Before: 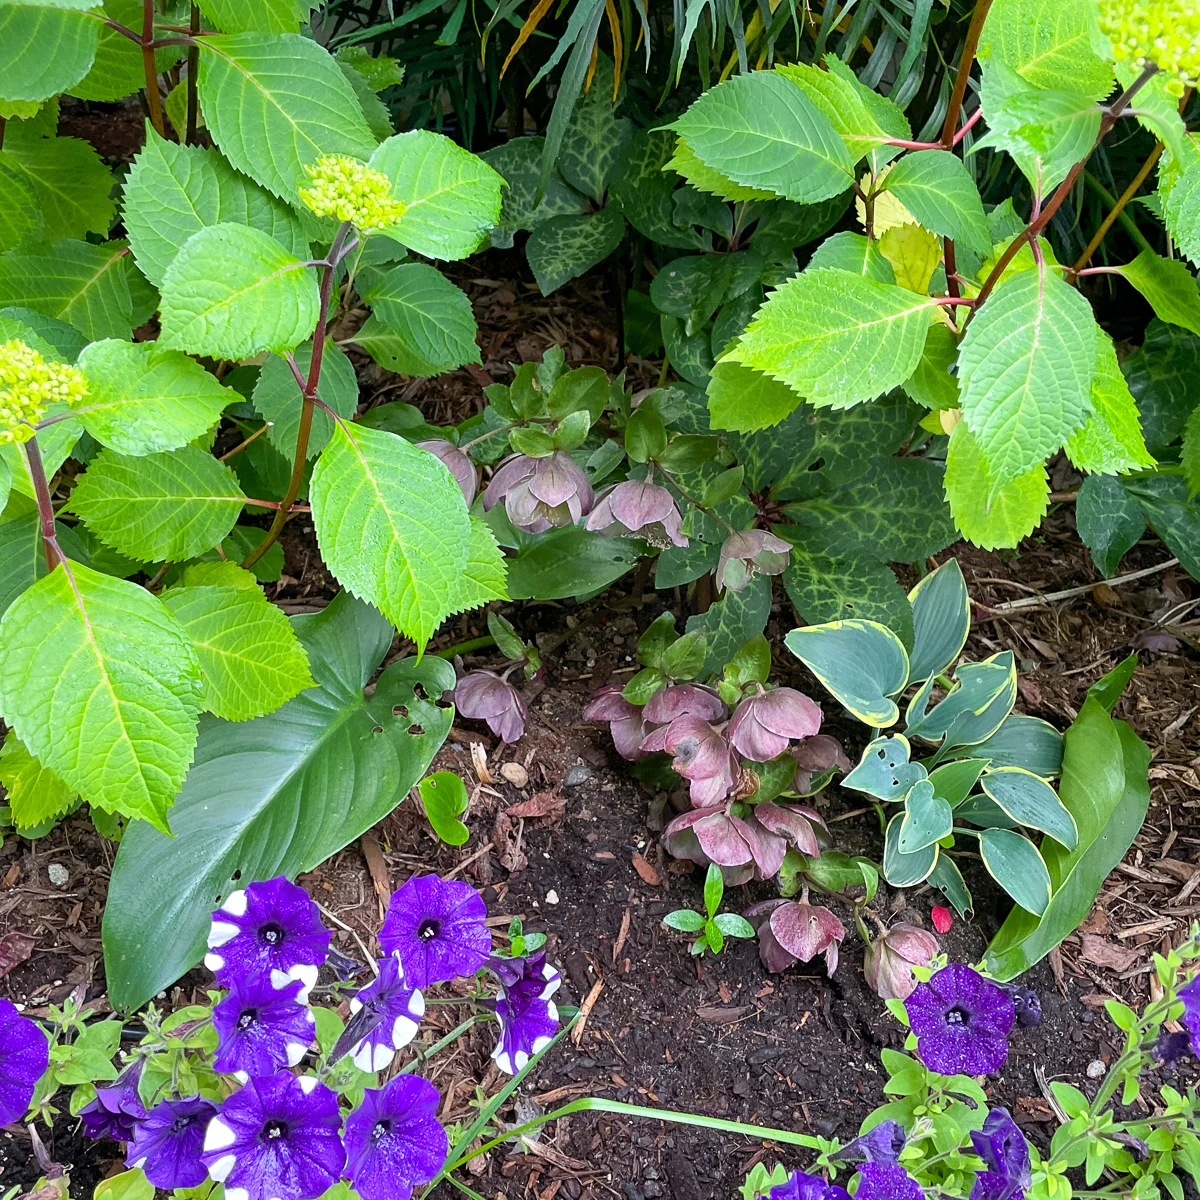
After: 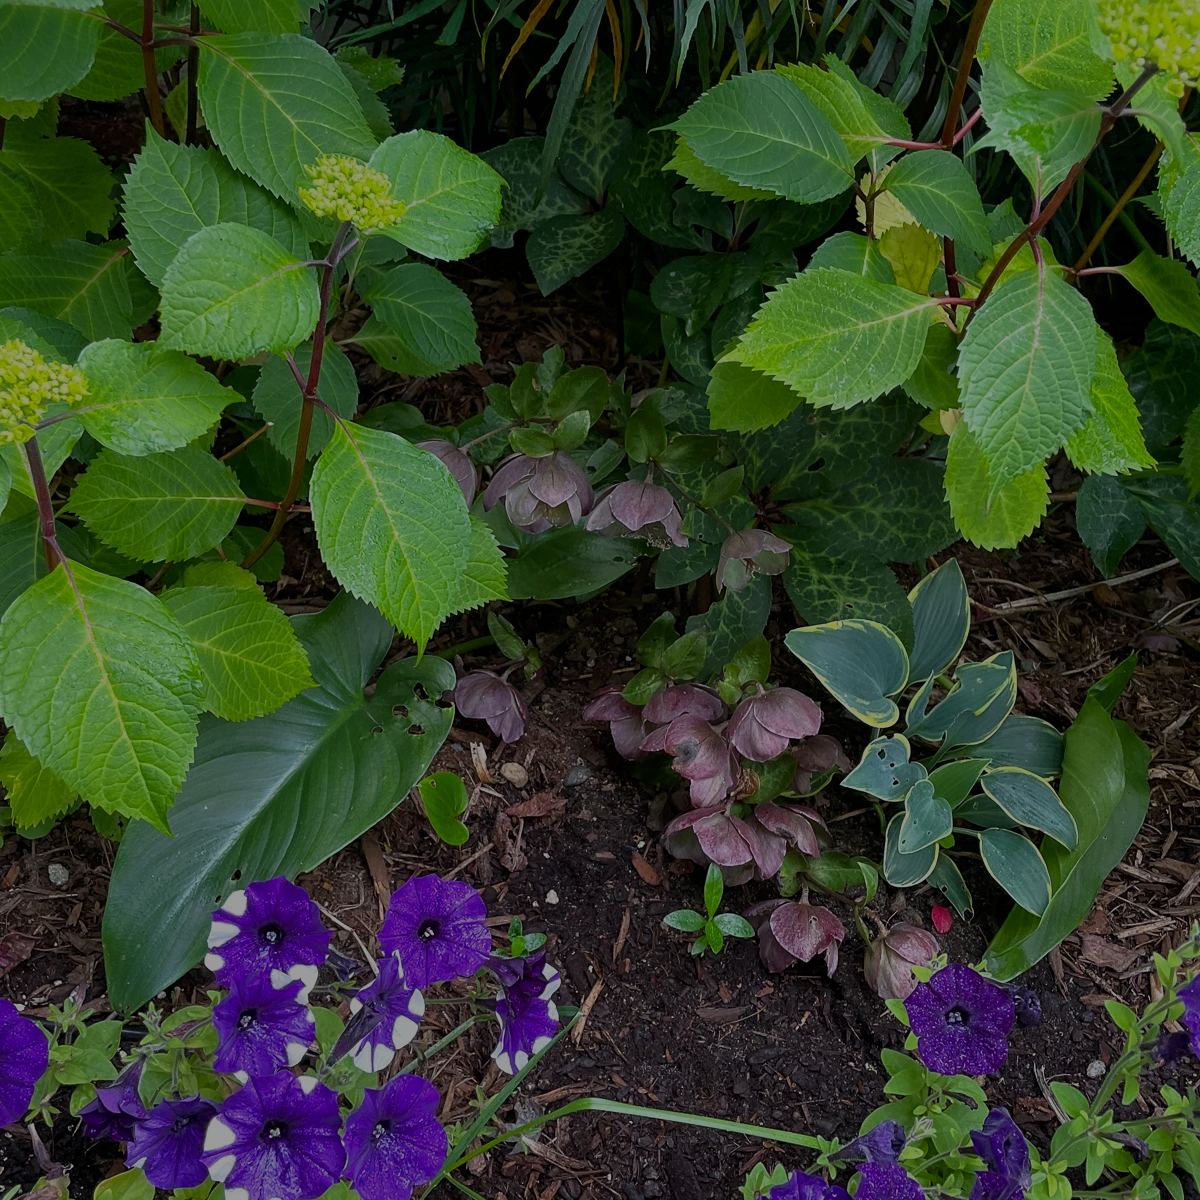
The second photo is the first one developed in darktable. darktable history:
tone equalizer: -8 EV -1.97 EV, -7 EV -1.96 EV, -6 EV -1.96 EV, -5 EV -1.98 EV, -4 EV -2 EV, -3 EV -1.97 EV, -2 EV -1.97 EV, -1 EV -1.61 EV, +0 EV -1.98 EV, edges refinement/feathering 500, mask exposure compensation -1.57 EV, preserve details no
